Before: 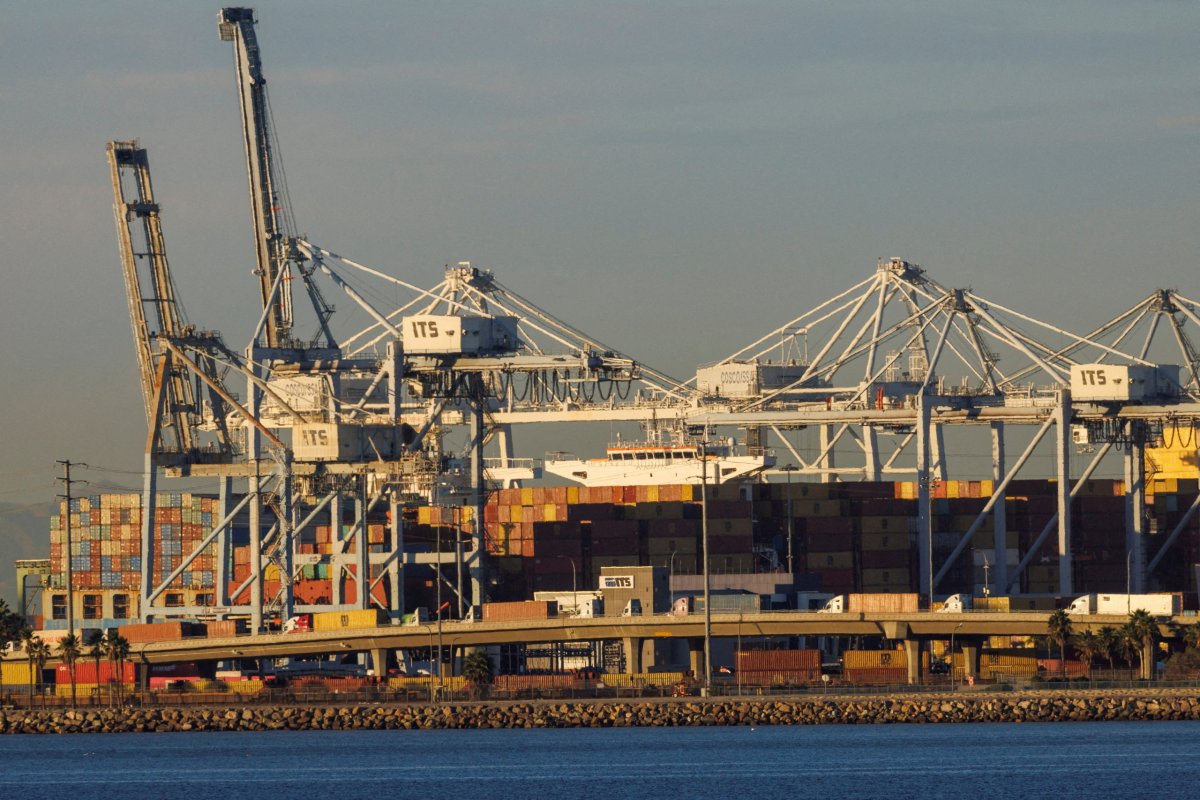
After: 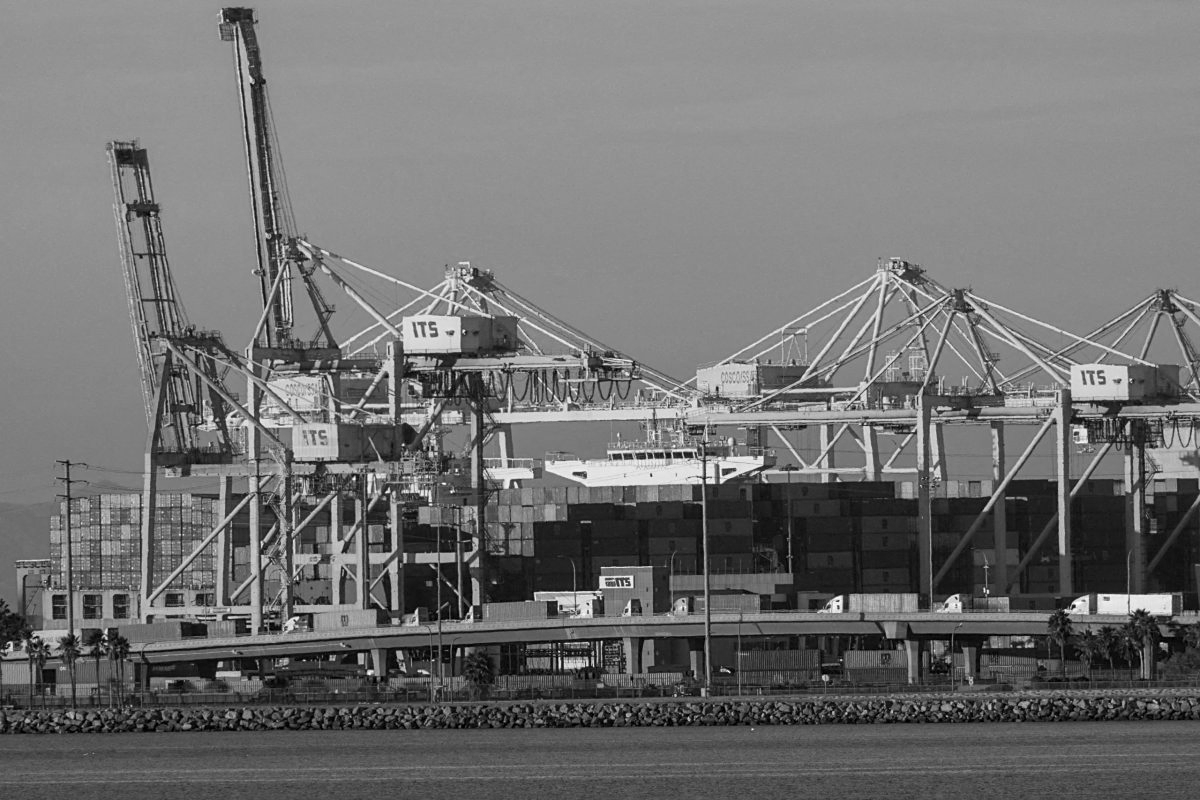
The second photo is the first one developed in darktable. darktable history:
sharpen: amount 0.206
color calibration: output gray [0.22, 0.42, 0.37, 0], illuminant custom, x 0.391, y 0.392, temperature 3867.84 K
